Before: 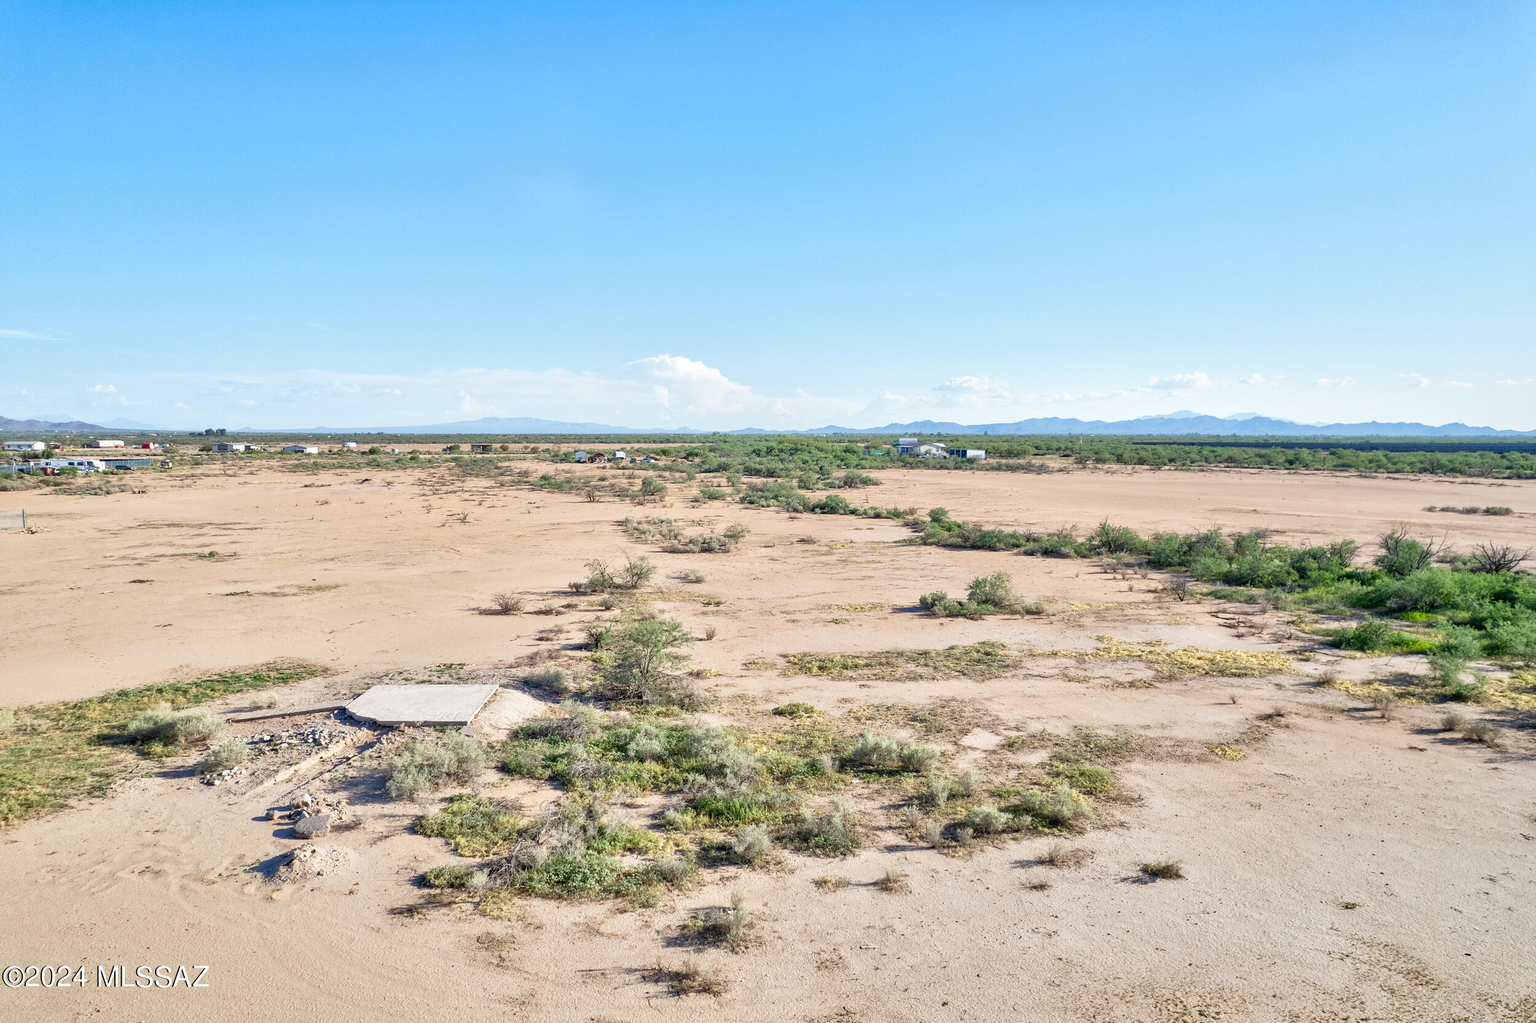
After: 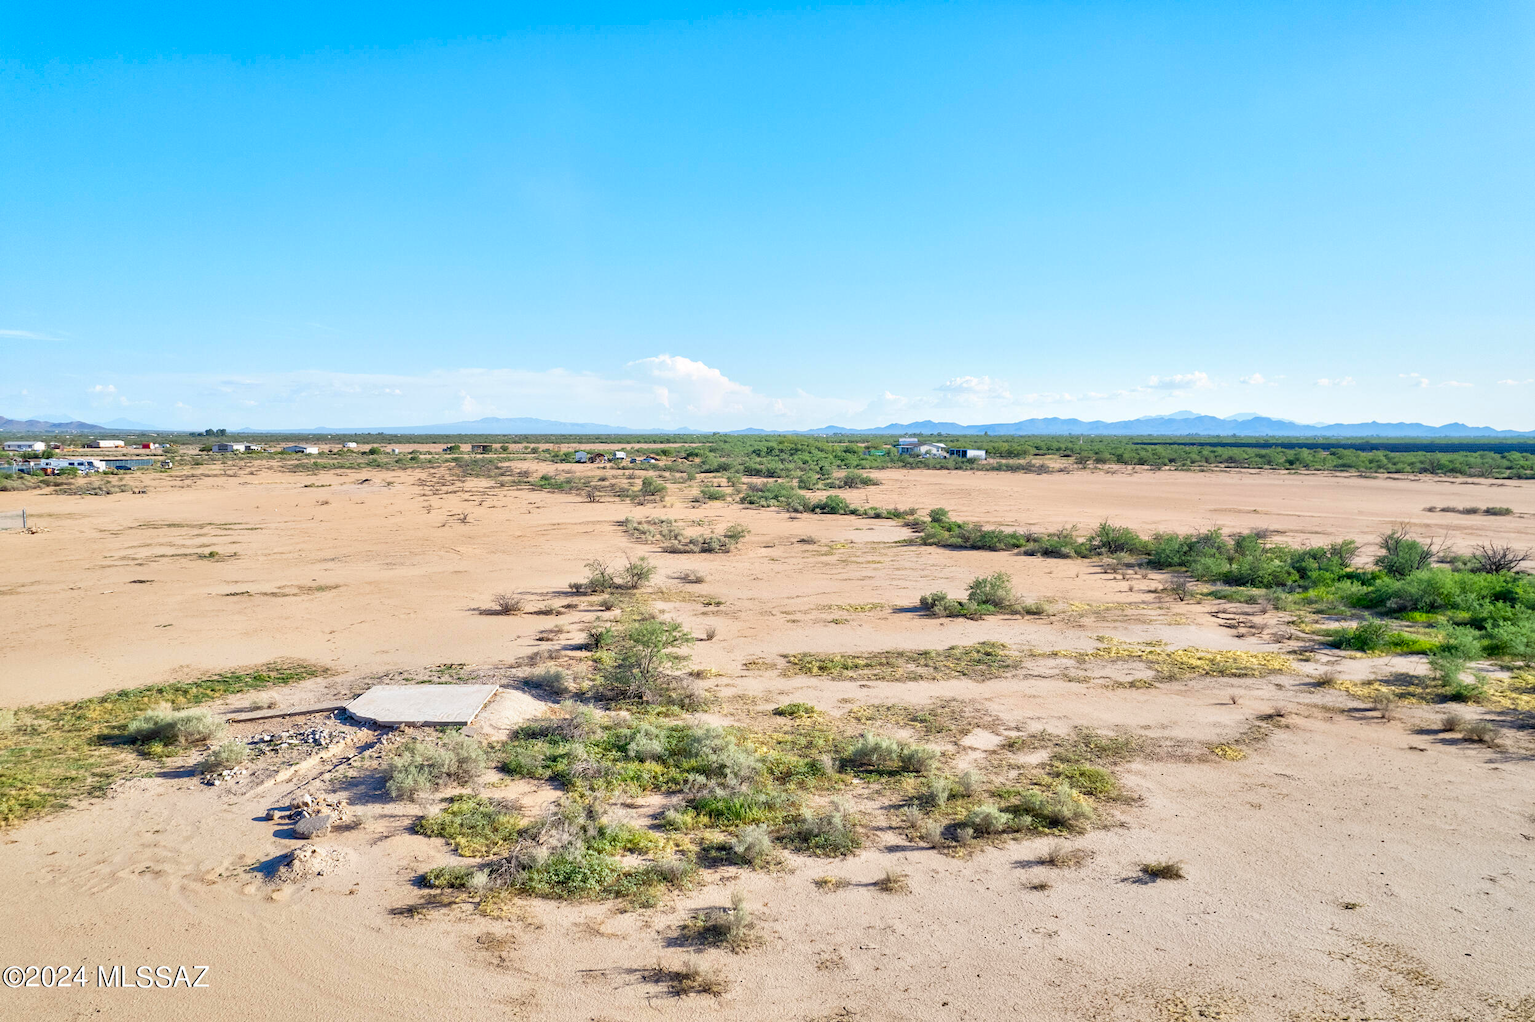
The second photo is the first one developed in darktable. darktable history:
color balance rgb: linear chroma grading › global chroma 25.089%, perceptual saturation grading › global saturation 0.462%
